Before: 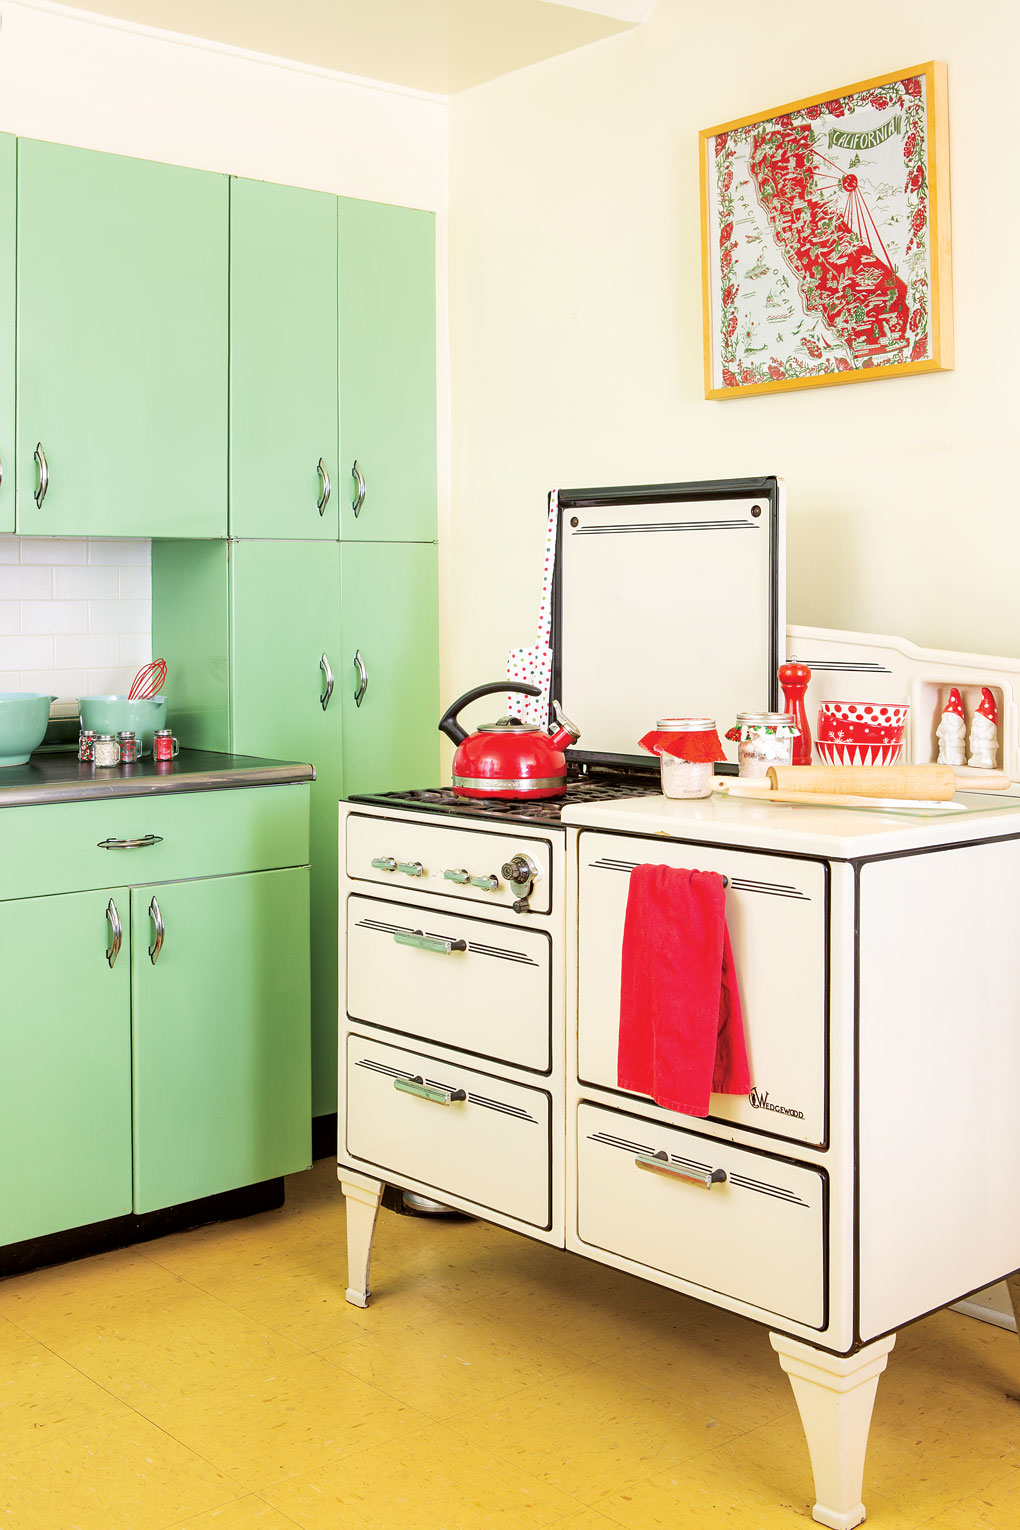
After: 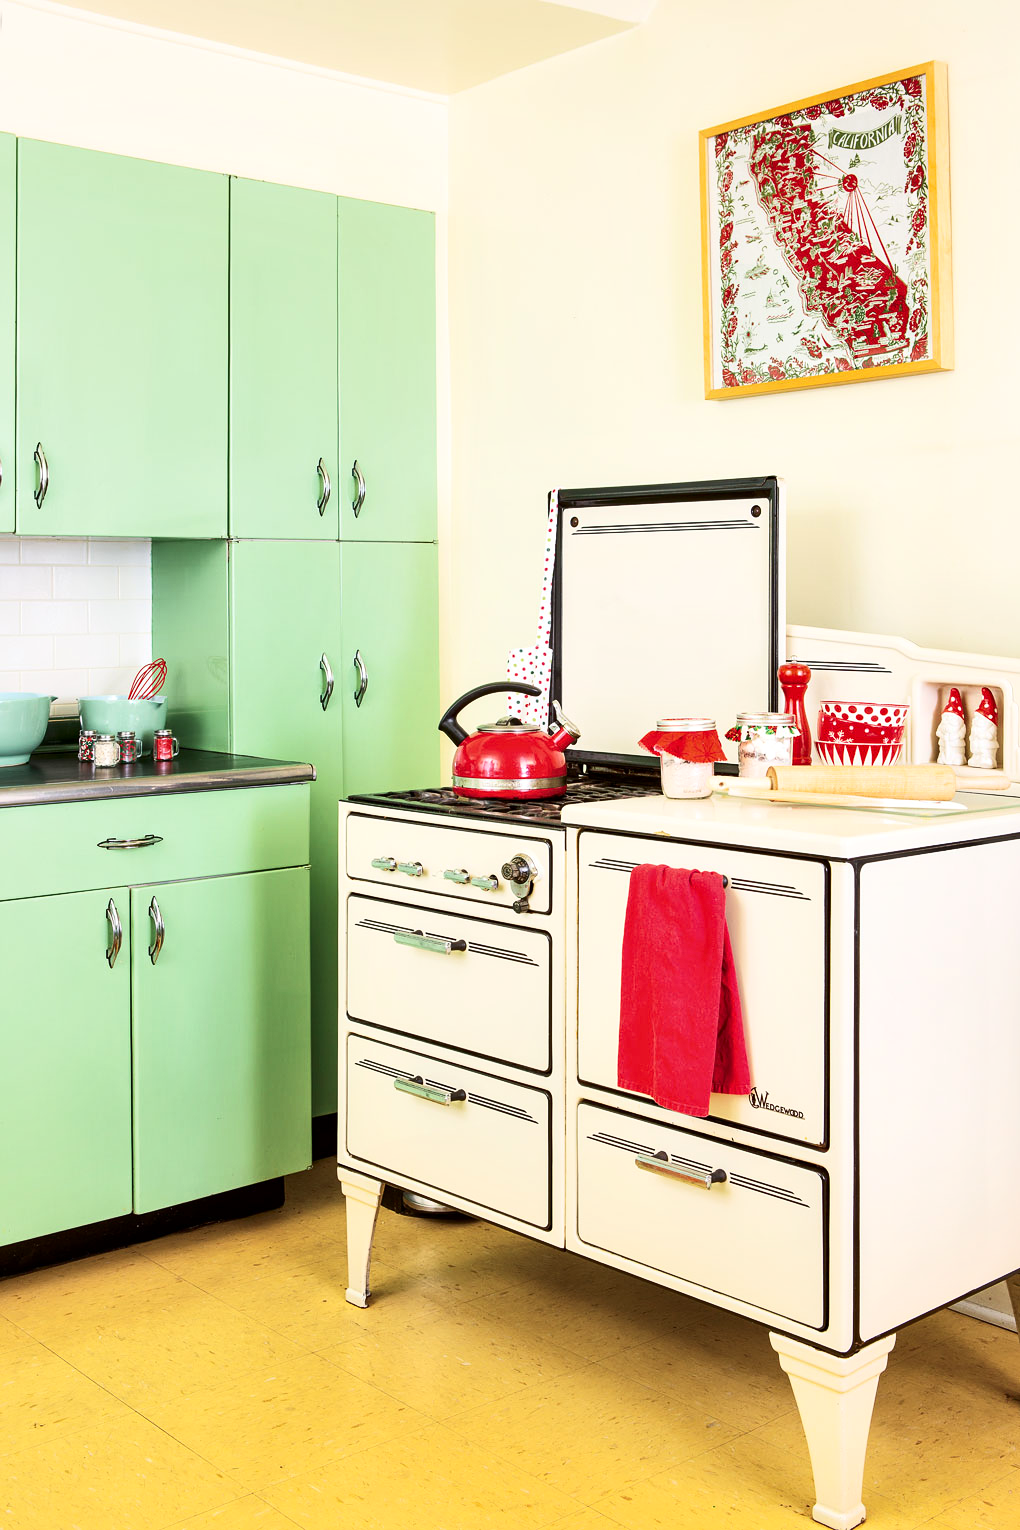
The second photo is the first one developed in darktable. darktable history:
shadows and highlights: shadows 20.91, highlights -35.45, soften with gaussian
local contrast: mode bilateral grid, contrast 20, coarseness 50, detail 120%, midtone range 0.2
contrast brightness saturation: contrast 0.24, brightness 0.09
